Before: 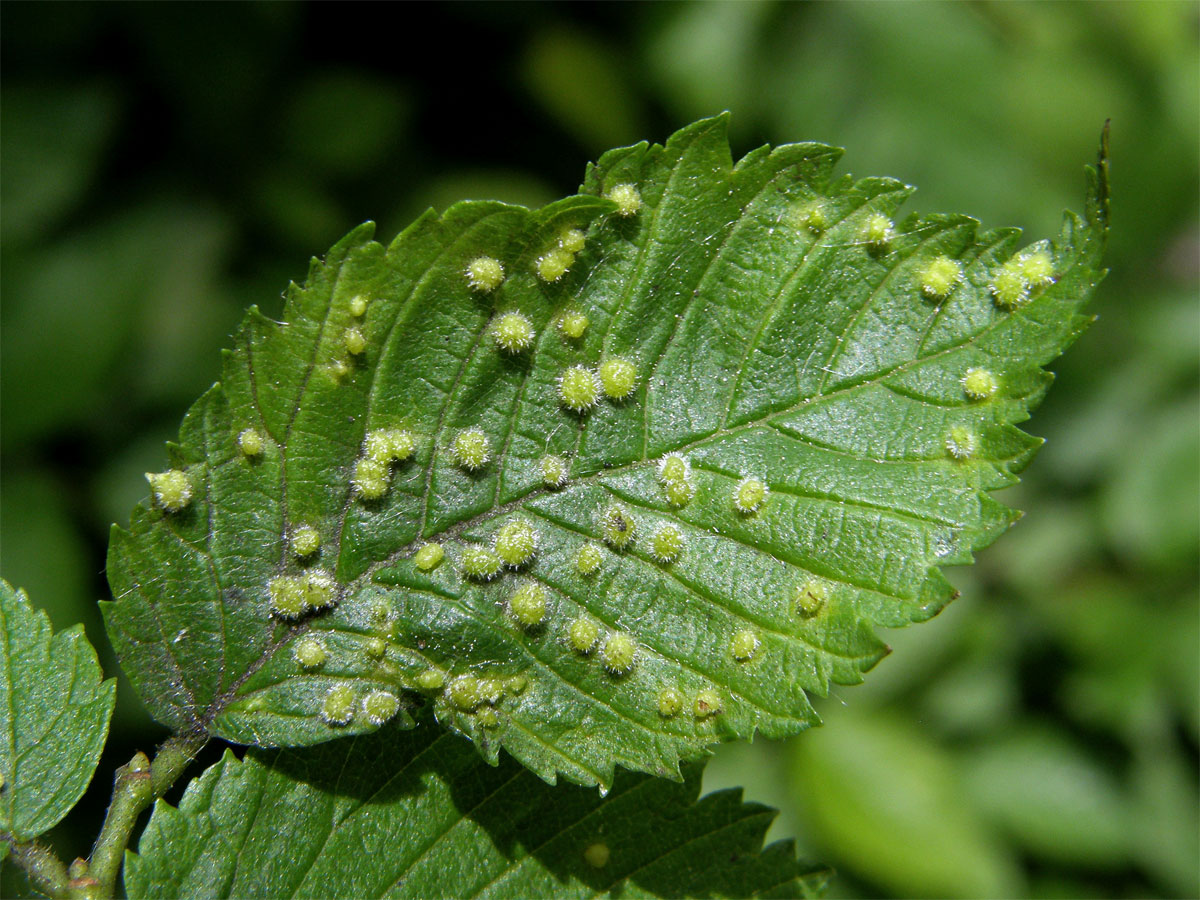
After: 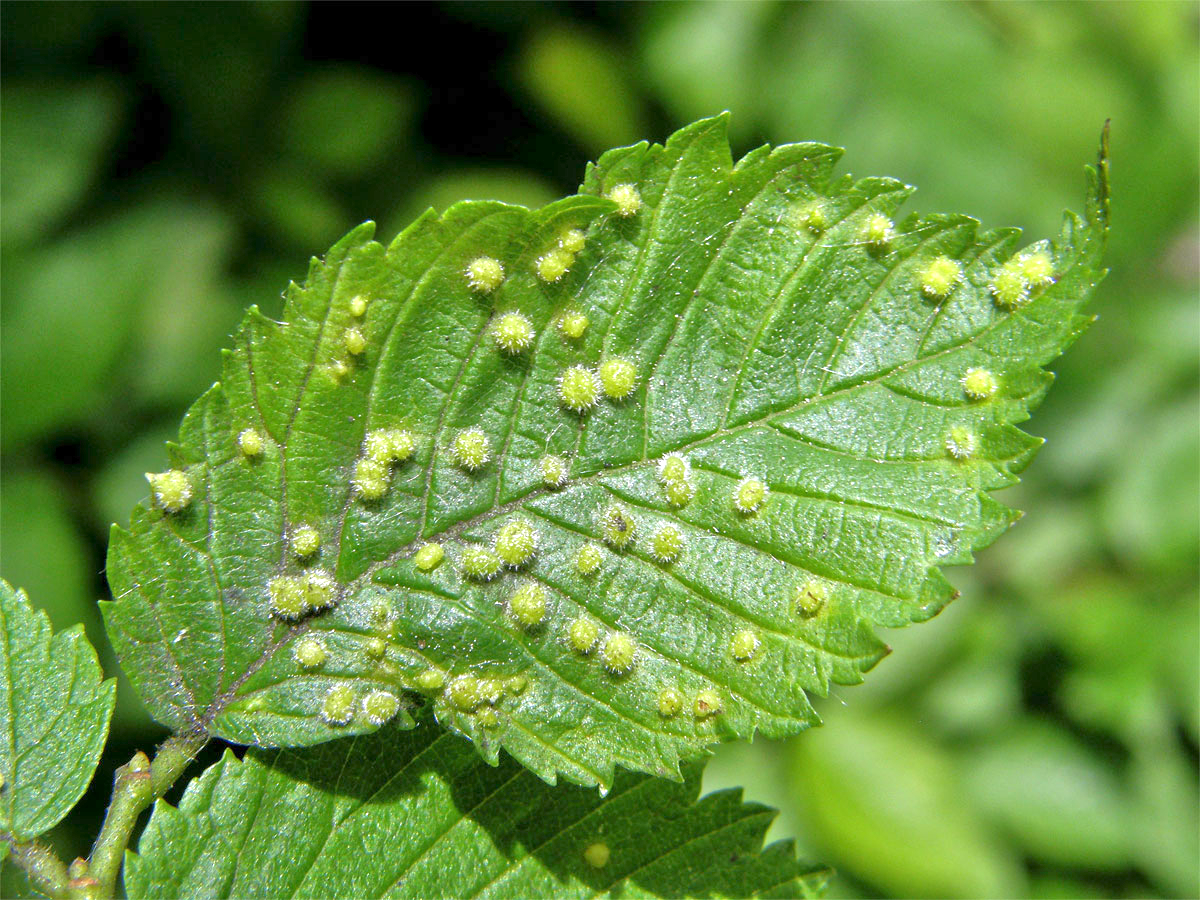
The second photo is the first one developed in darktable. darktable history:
tone equalizer: -8 EV 1.97 EV, -7 EV 1.98 EV, -6 EV 2 EV, -5 EV 1.97 EV, -4 EV 1.99 EV, -3 EV 1.49 EV, -2 EV 0.994 EV, -1 EV 0.505 EV
